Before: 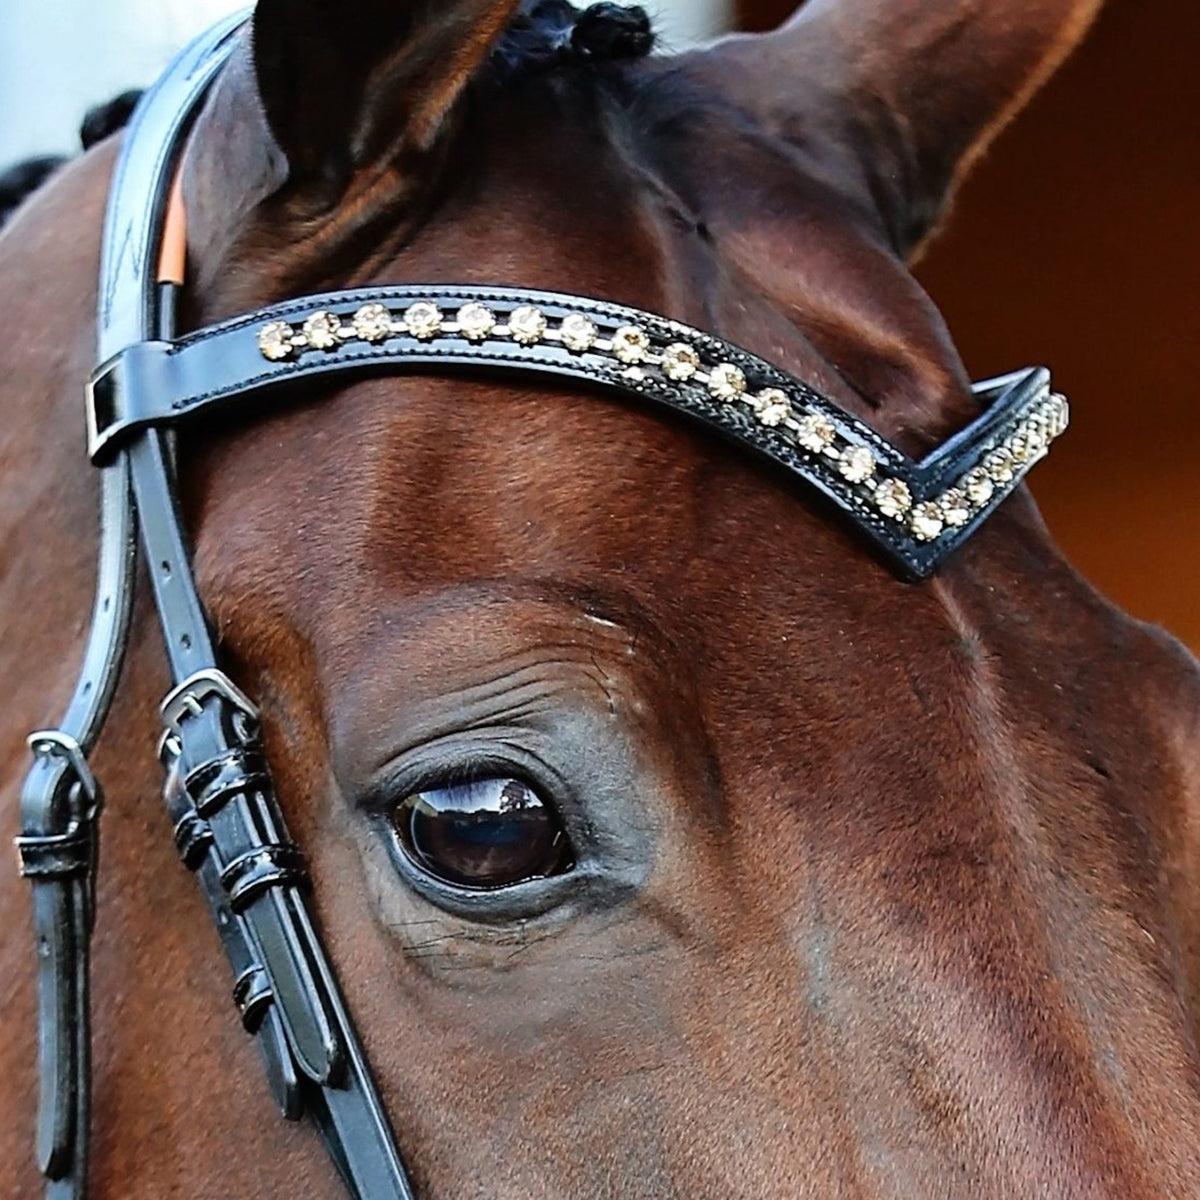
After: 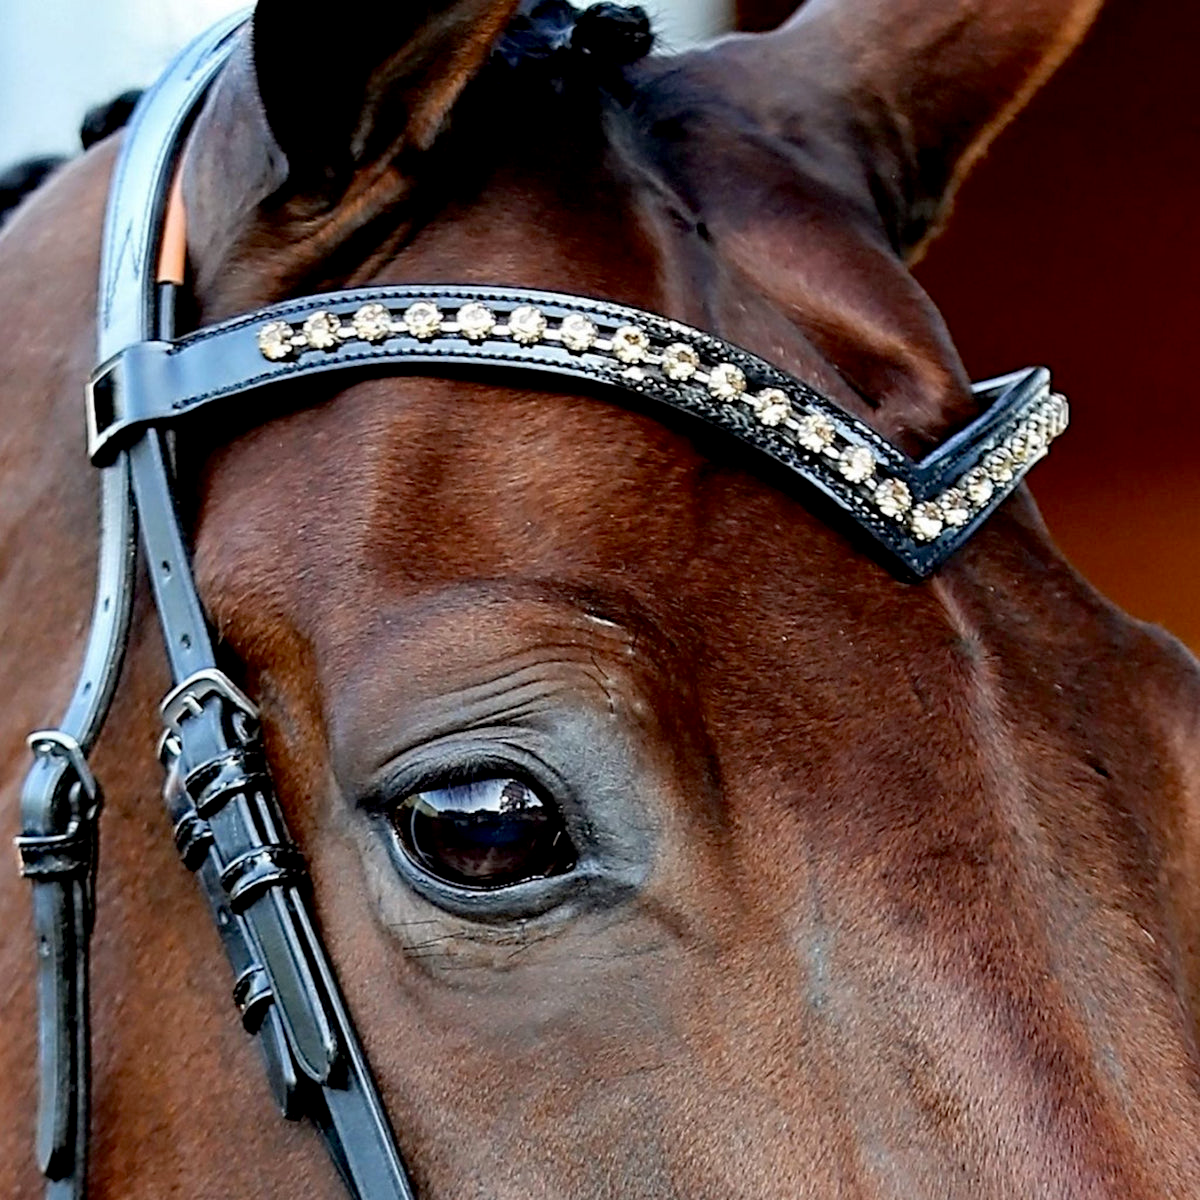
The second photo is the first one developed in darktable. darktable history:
exposure: black level correction 0.011, compensate highlight preservation false
